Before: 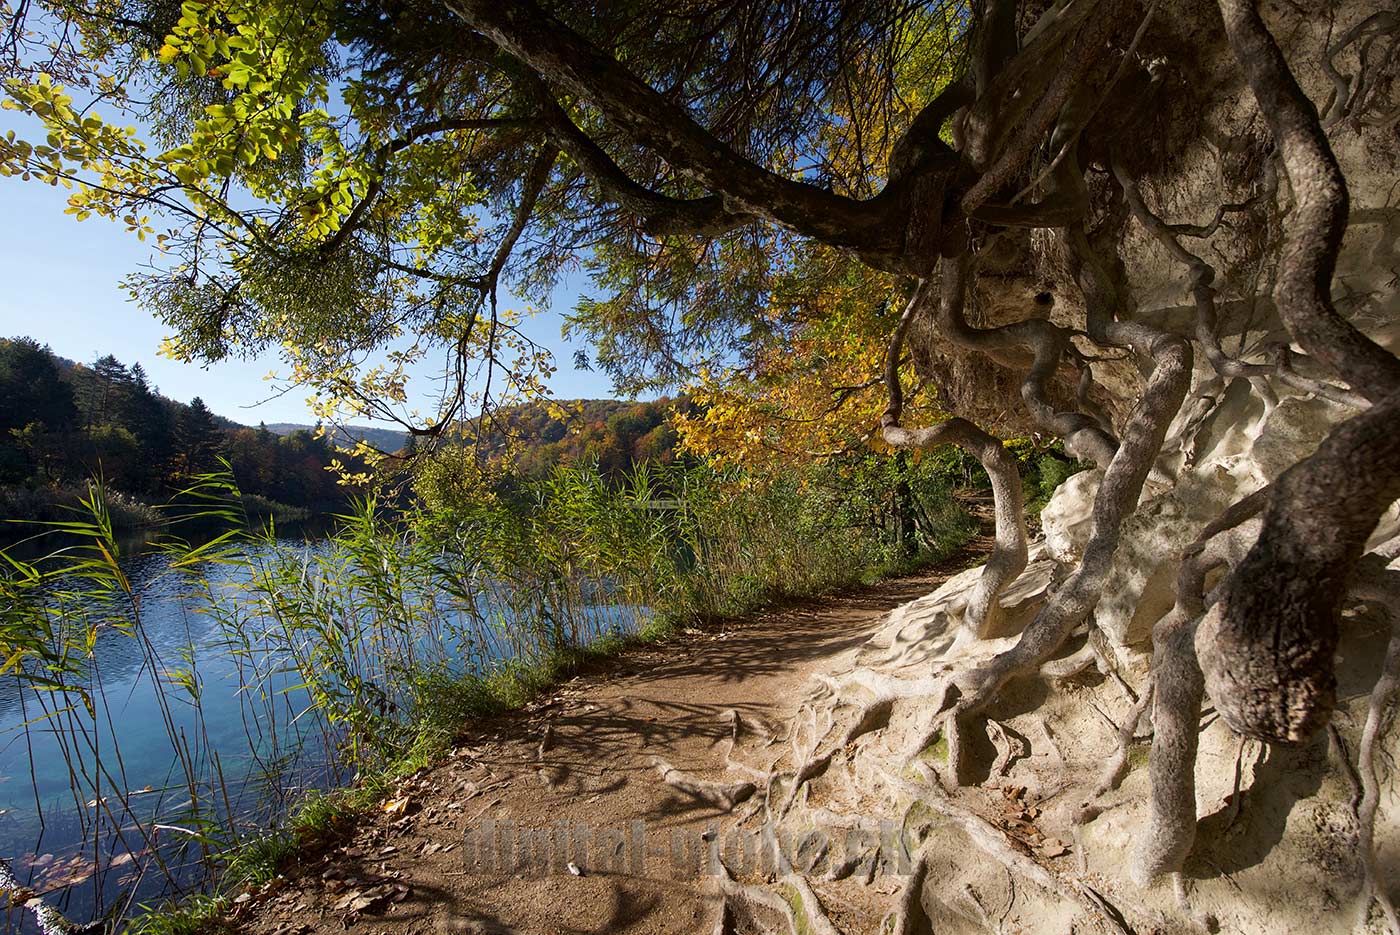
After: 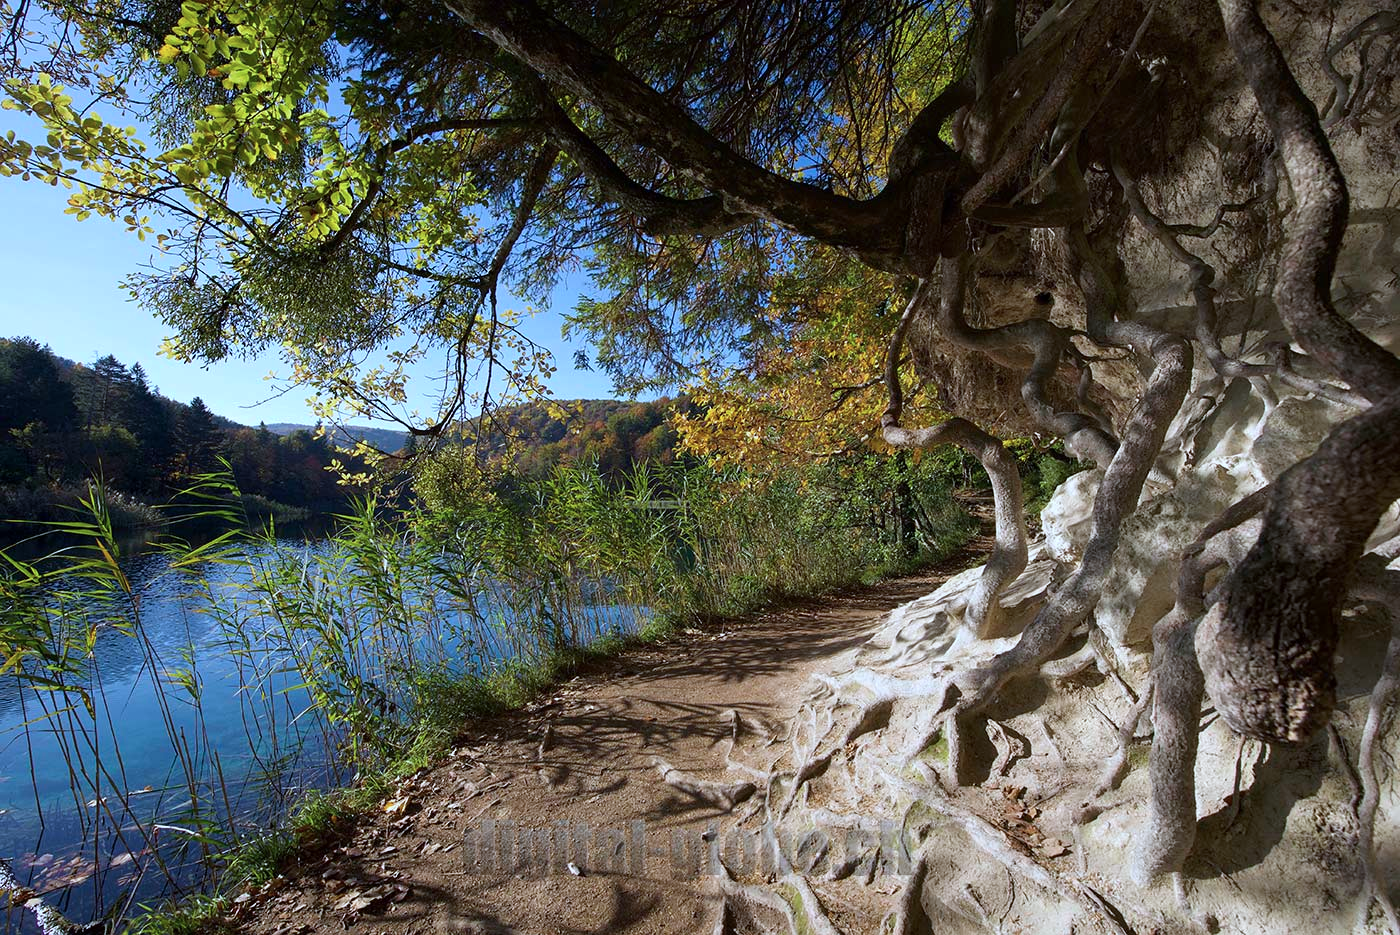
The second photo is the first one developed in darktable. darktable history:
color calibration: x 0.38, y 0.39, temperature 4086.04 K
rgb curve: mode RGB, independent channels
